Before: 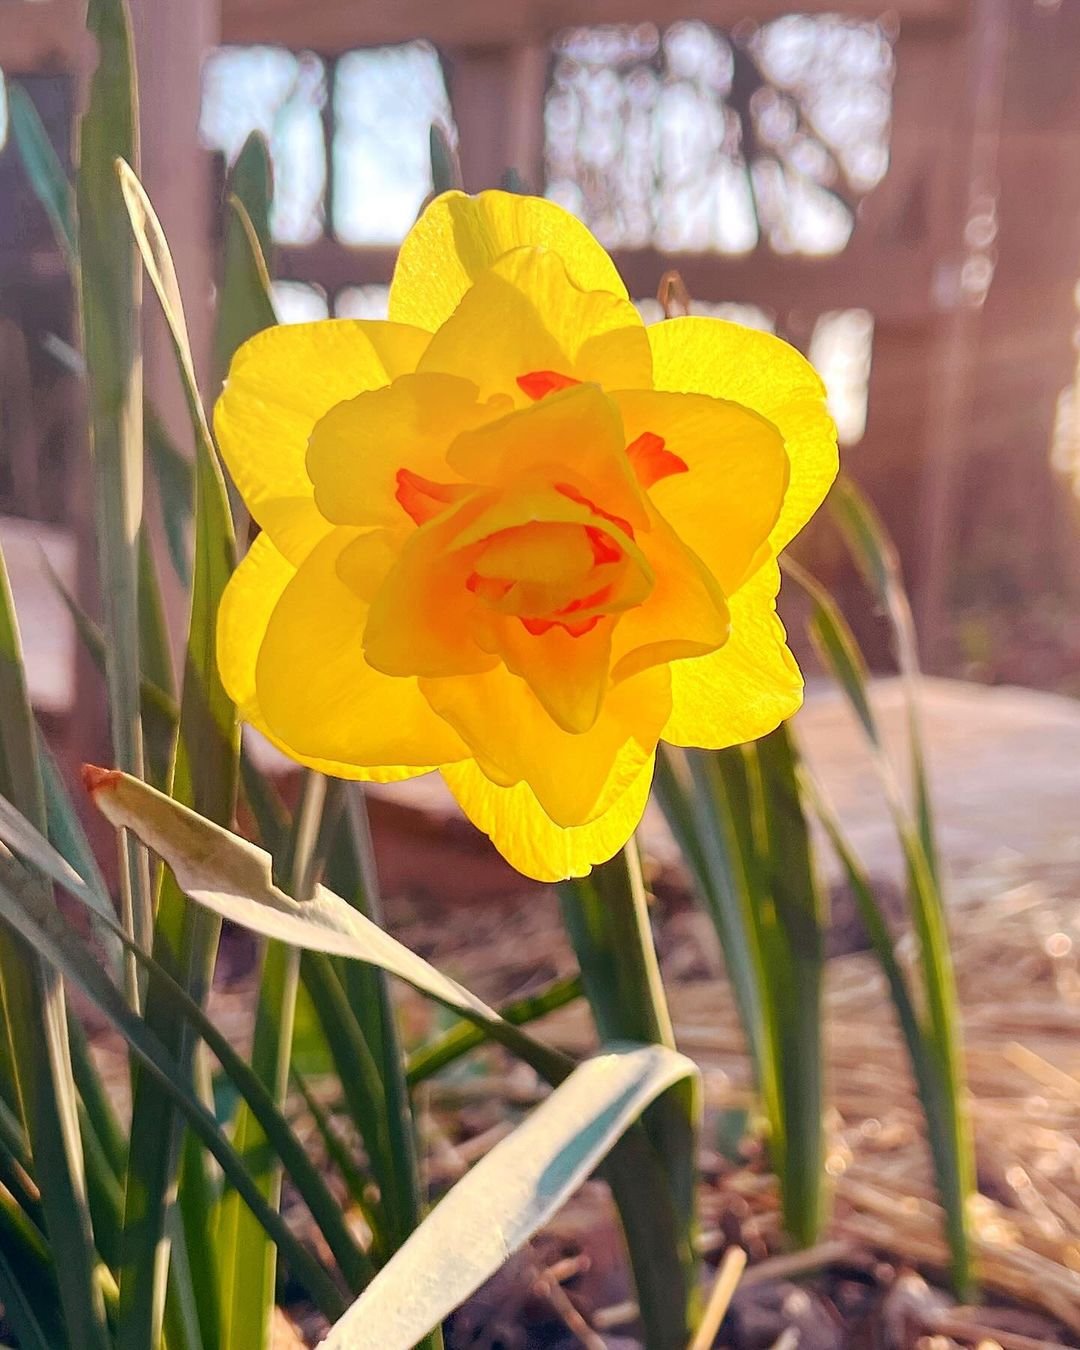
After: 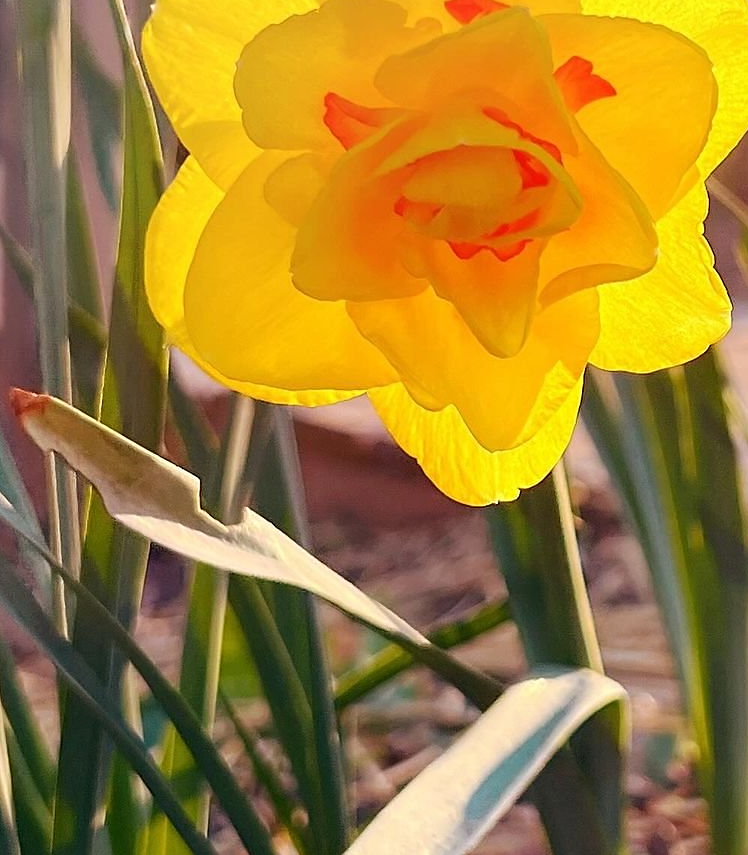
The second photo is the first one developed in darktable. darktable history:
sharpen: radius 1.904, amount 0.407, threshold 1.265
crop: left 6.675%, top 27.916%, right 23.992%, bottom 8.718%
